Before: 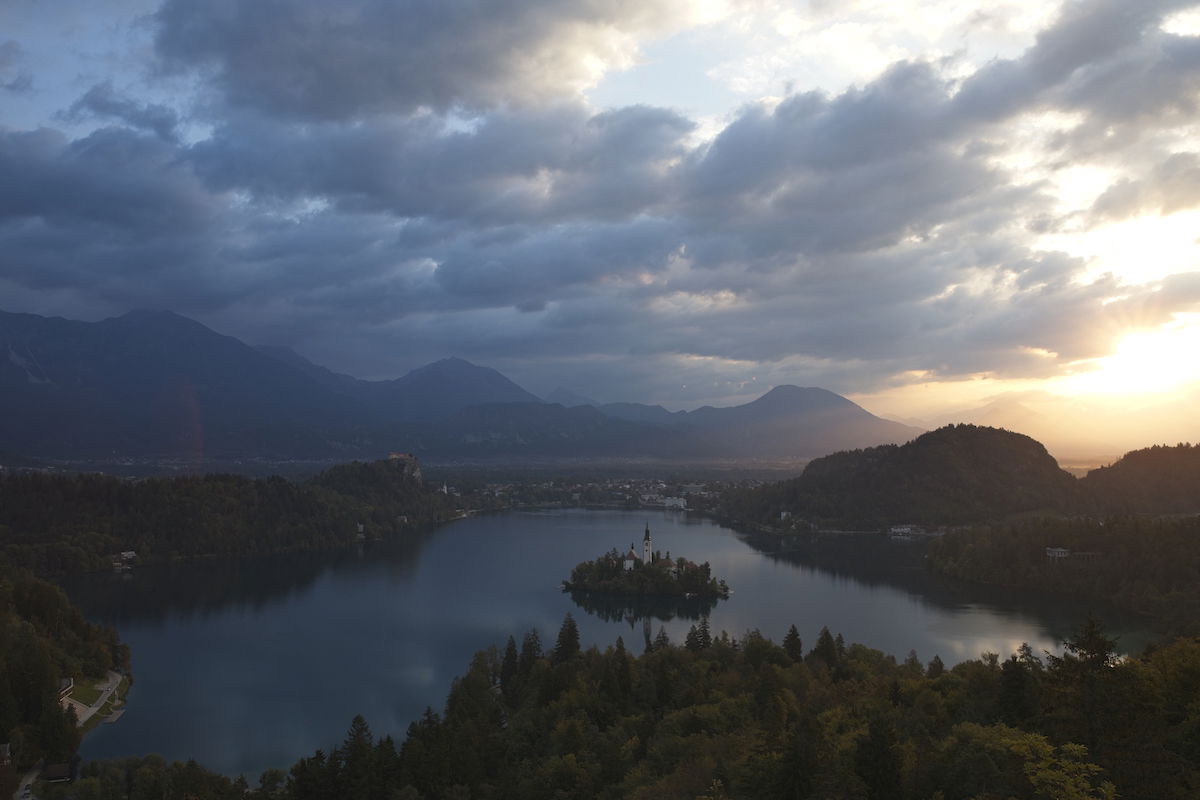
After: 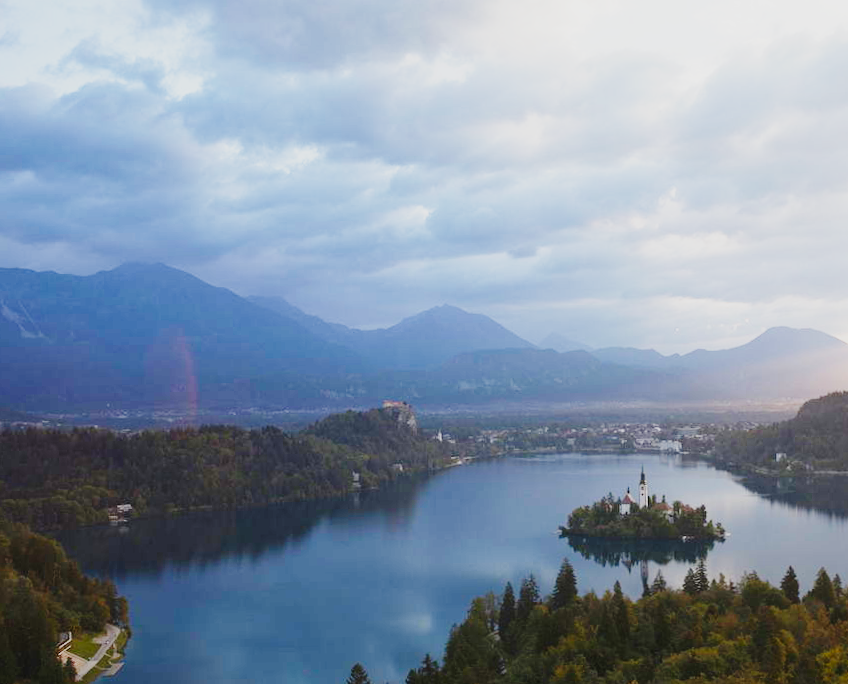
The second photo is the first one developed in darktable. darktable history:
contrast brightness saturation: saturation -0.1
crop: top 5.803%, right 27.864%, bottom 5.804%
exposure: black level correction 0, exposure 1.1 EV, compensate exposure bias true, compensate highlight preservation false
rotate and perspective: rotation -1°, crop left 0.011, crop right 0.989, crop top 0.025, crop bottom 0.975
color balance rgb: perceptual saturation grading › global saturation 20%, perceptual saturation grading › highlights -25%, perceptual saturation grading › shadows 25%
base curve: curves: ch0 [(0, 0) (0, 0) (0.002, 0.001) (0.008, 0.003) (0.019, 0.011) (0.037, 0.037) (0.064, 0.11) (0.102, 0.232) (0.152, 0.379) (0.216, 0.524) (0.296, 0.665) (0.394, 0.789) (0.512, 0.881) (0.651, 0.945) (0.813, 0.986) (1, 1)], preserve colors none
shadows and highlights: radius 121.13, shadows 21.4, white point adjustment -9.72, highlights -14.39, soften with gaussian
